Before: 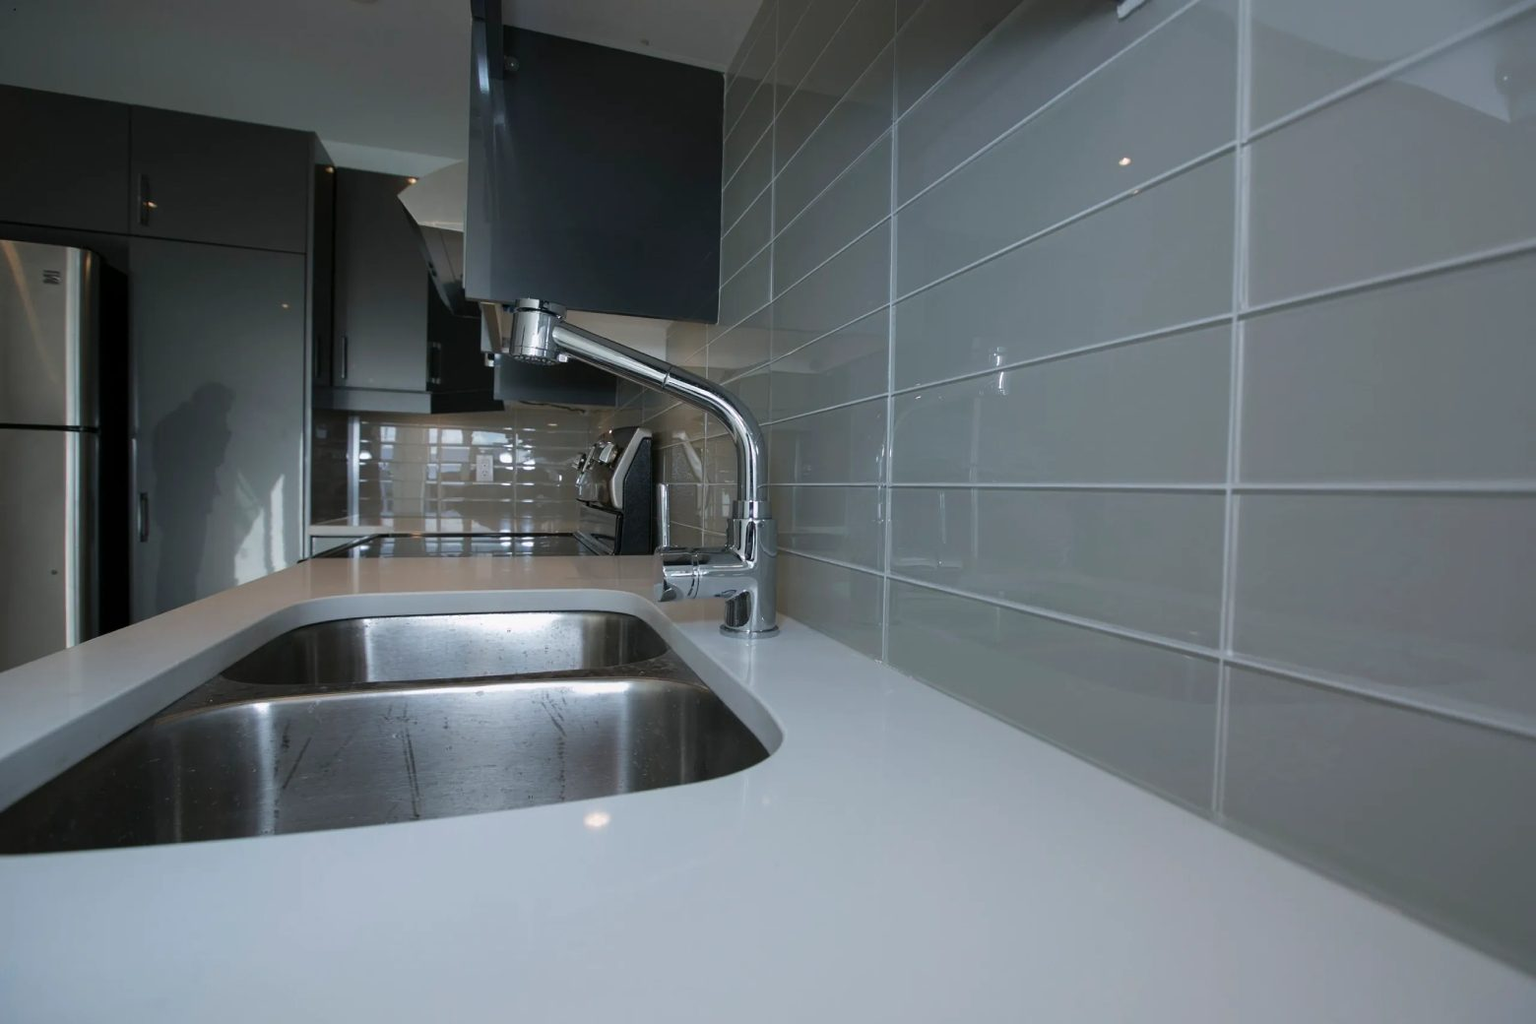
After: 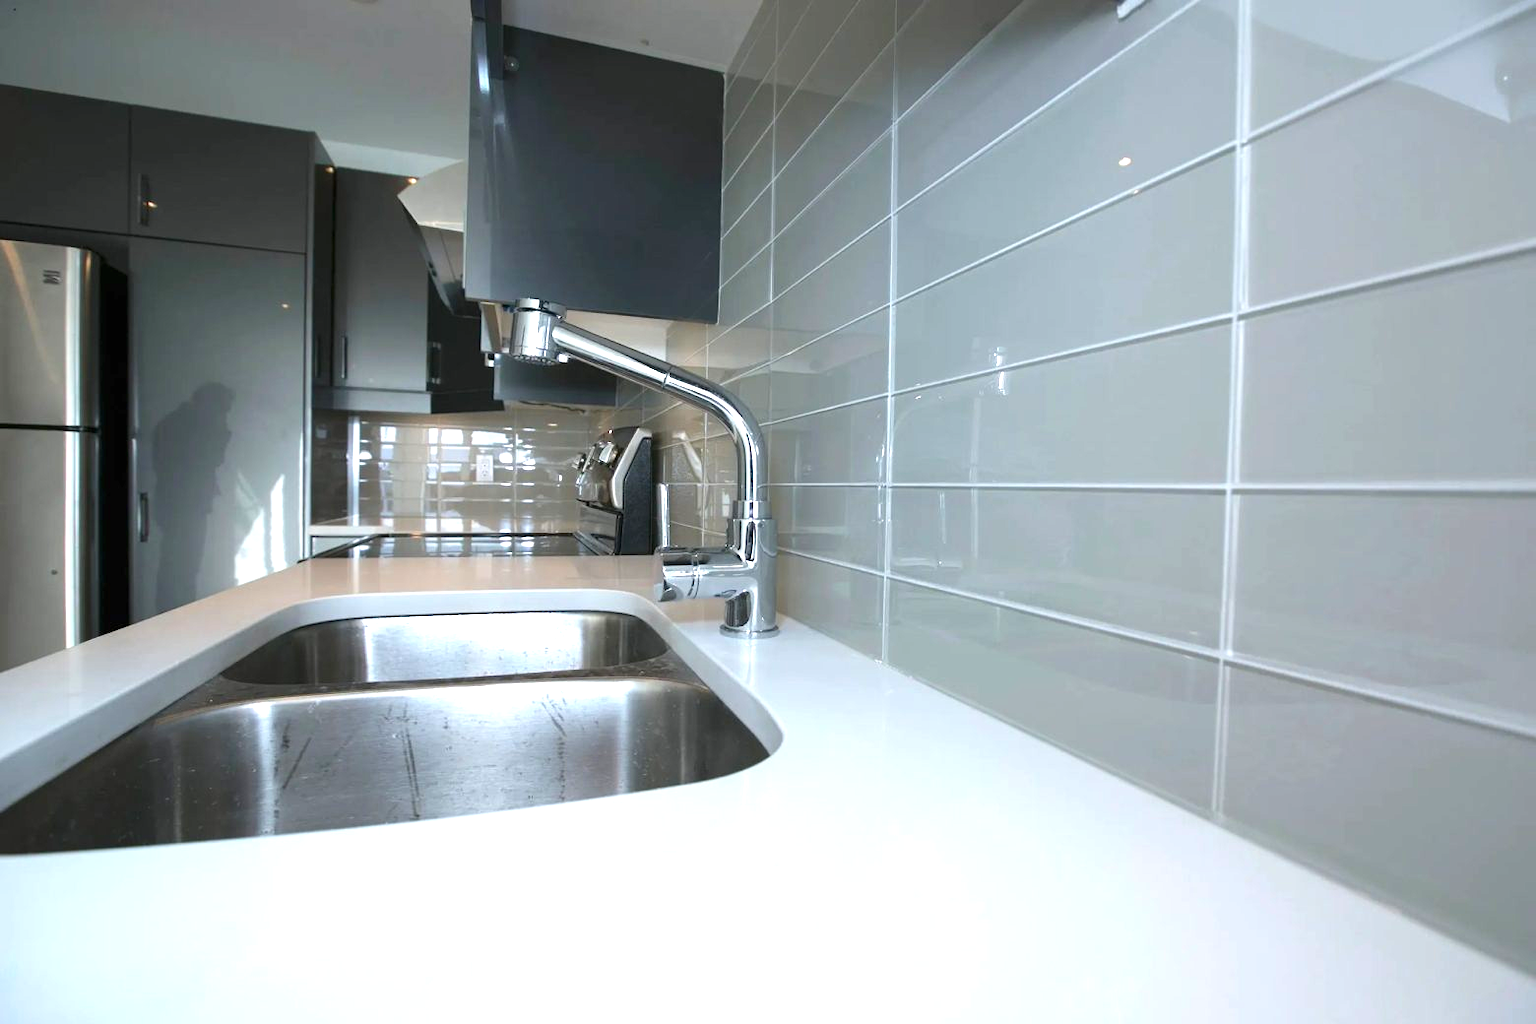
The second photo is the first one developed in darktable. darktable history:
exposure: black level correction 0, exposure 1.379 EV, compensate highlight preservation false
